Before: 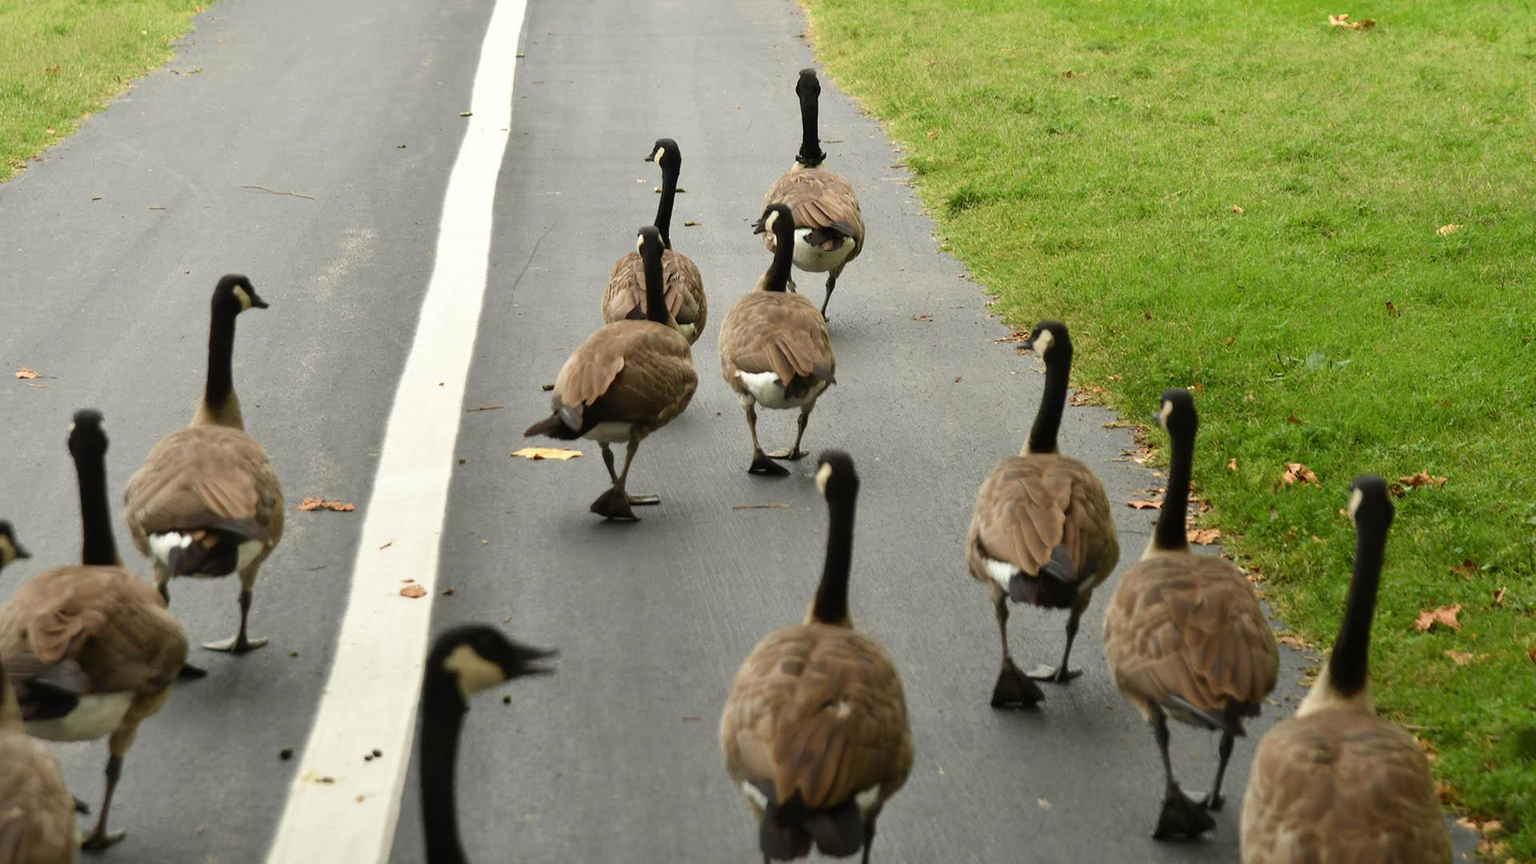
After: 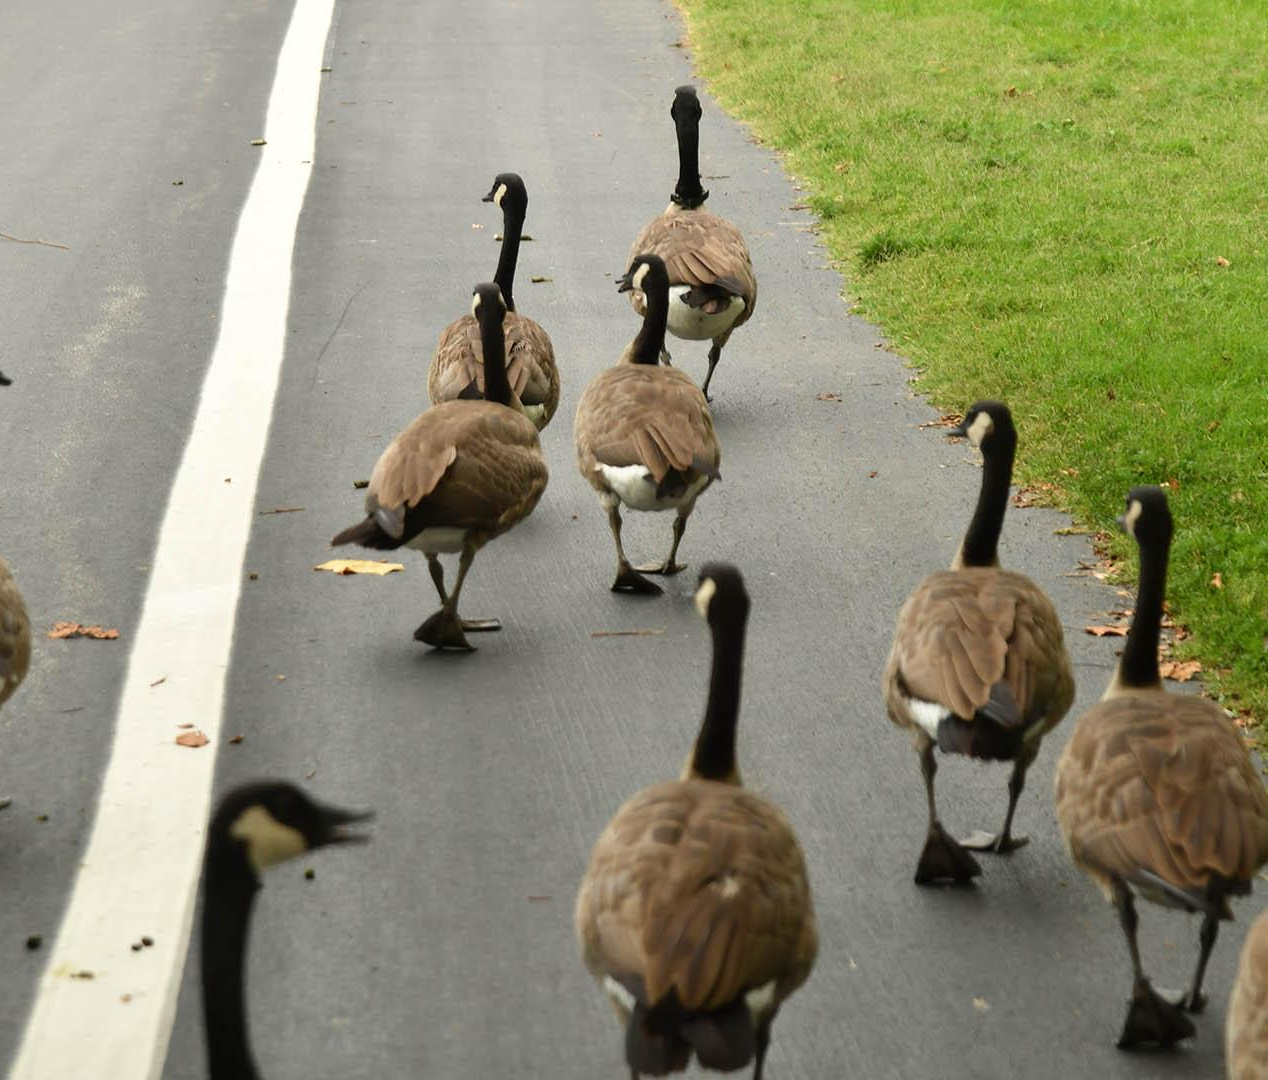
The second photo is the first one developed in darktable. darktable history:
crop: left 16.92%, right 17.006%
